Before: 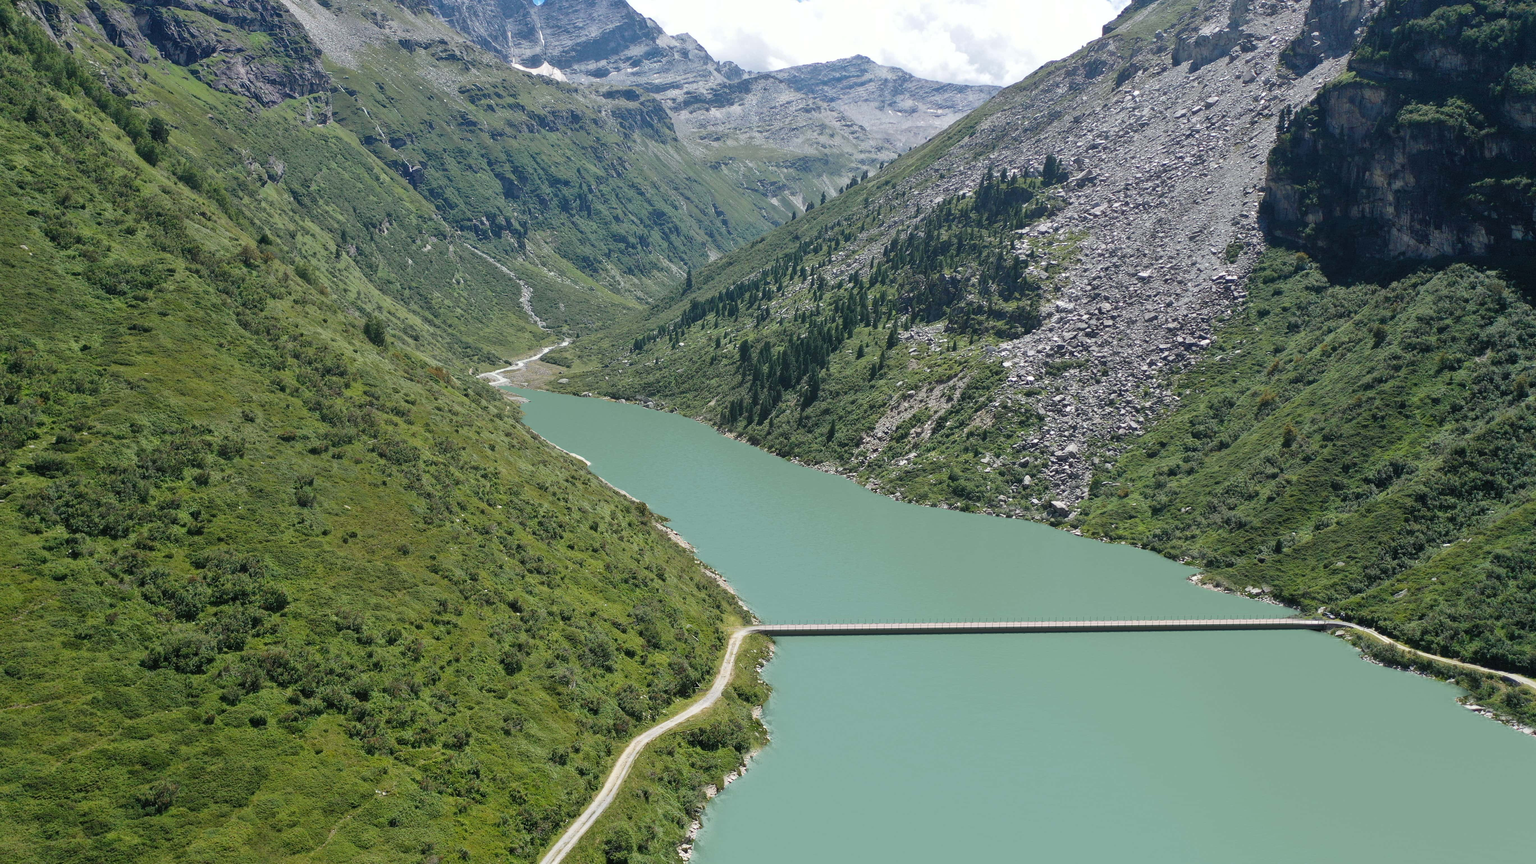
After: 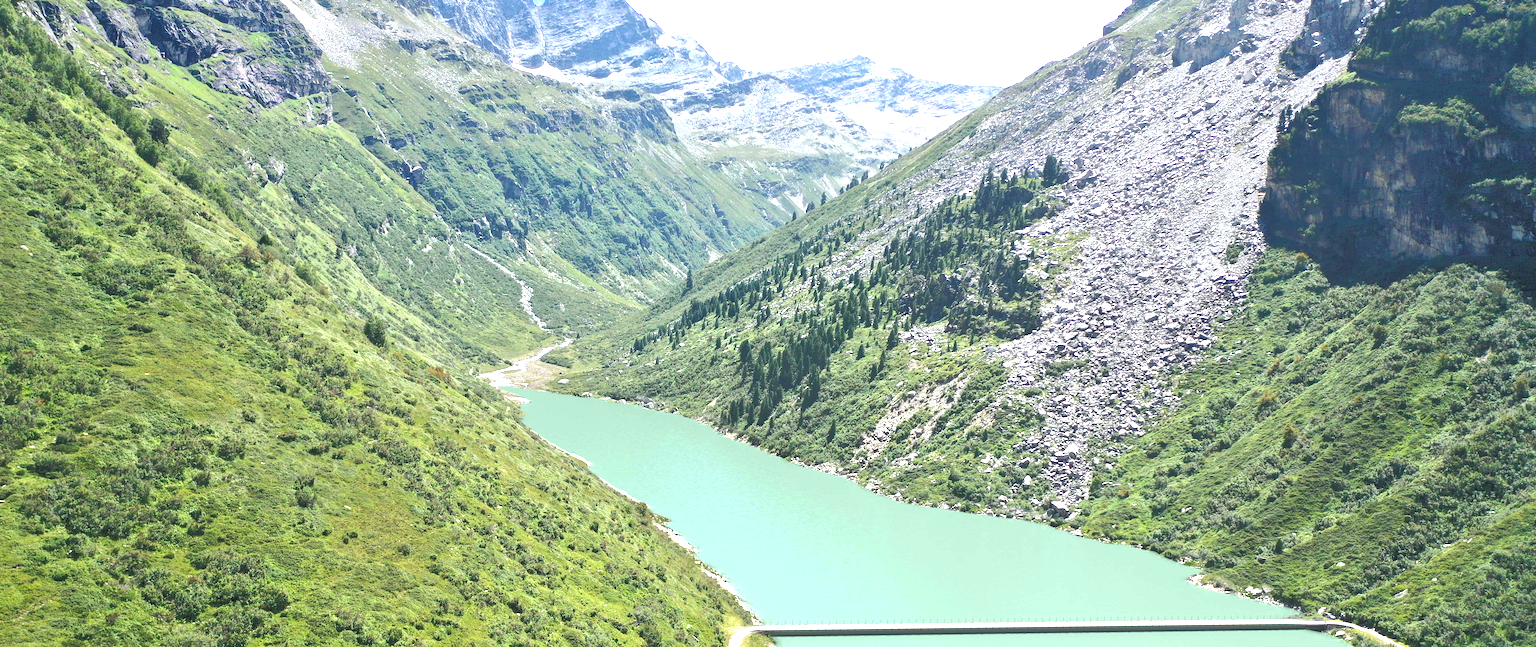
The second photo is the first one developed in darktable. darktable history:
tone equalizer: -8 EV -0.528 EV, -7 EV -0.319 EV, -6 EV -0.083 EV, -5 EV 0.413 EV, -4 EV 0.985 EV, -3 EV 0.791 EV, -2 EV -0.01 EV, -1 EV 0.14 EV, +0 EV -0.012 EV, smoothing 1
crop: bottom 24.967%
exposure: black level correction 0, exposure 1.4 EV, compensate highlight preservation false
